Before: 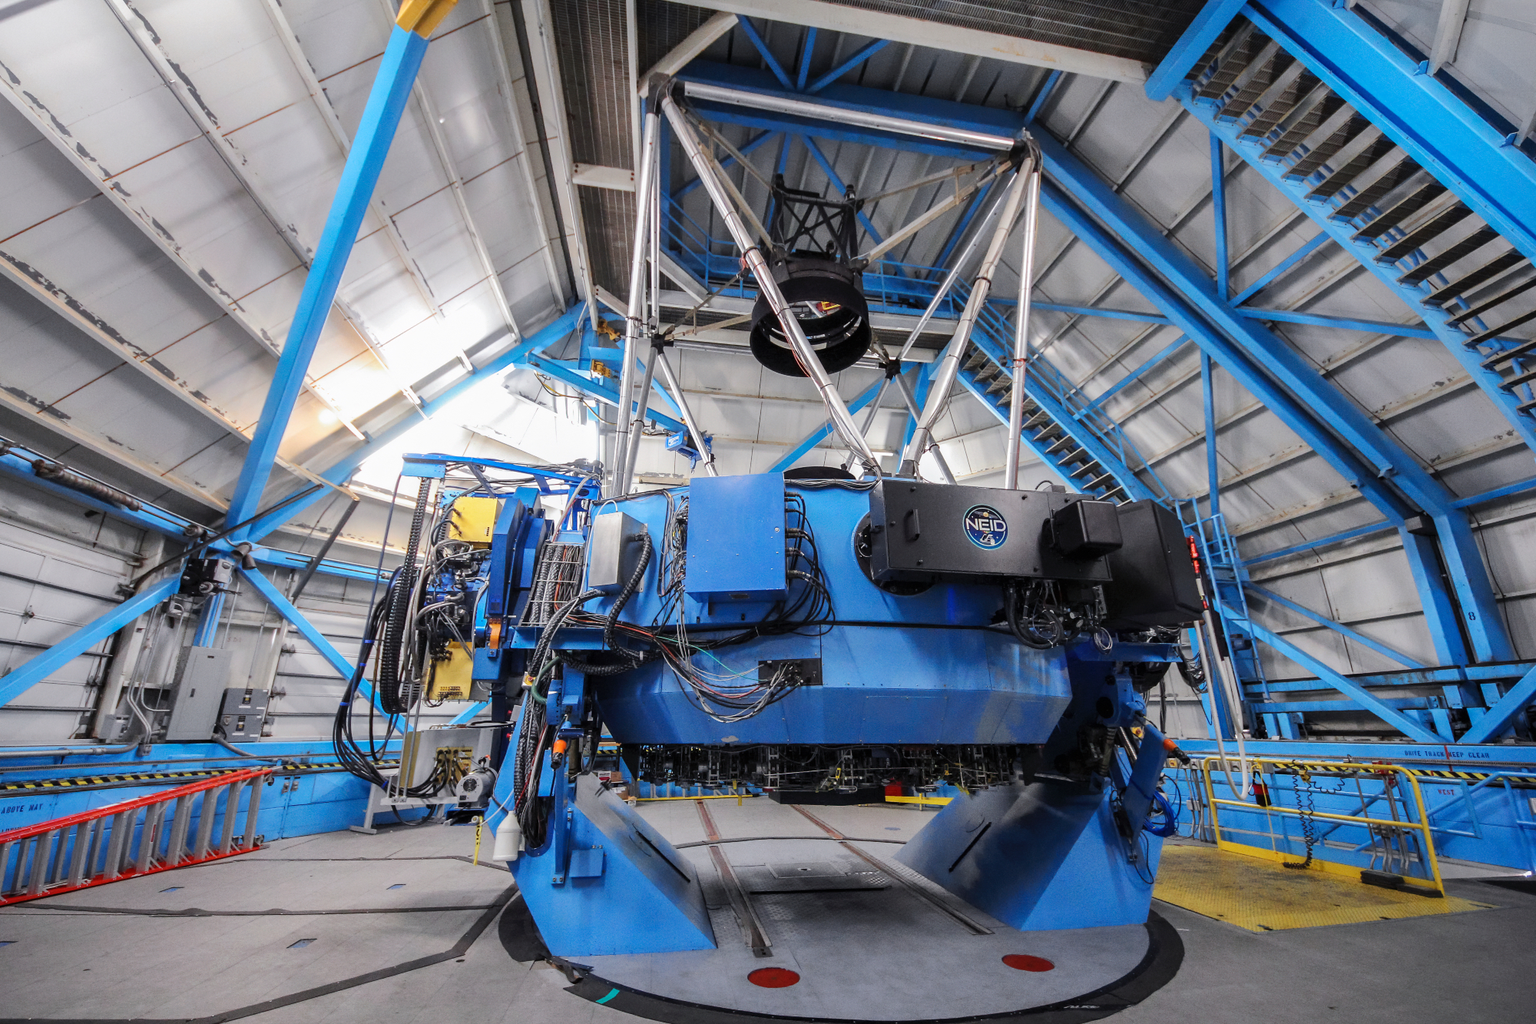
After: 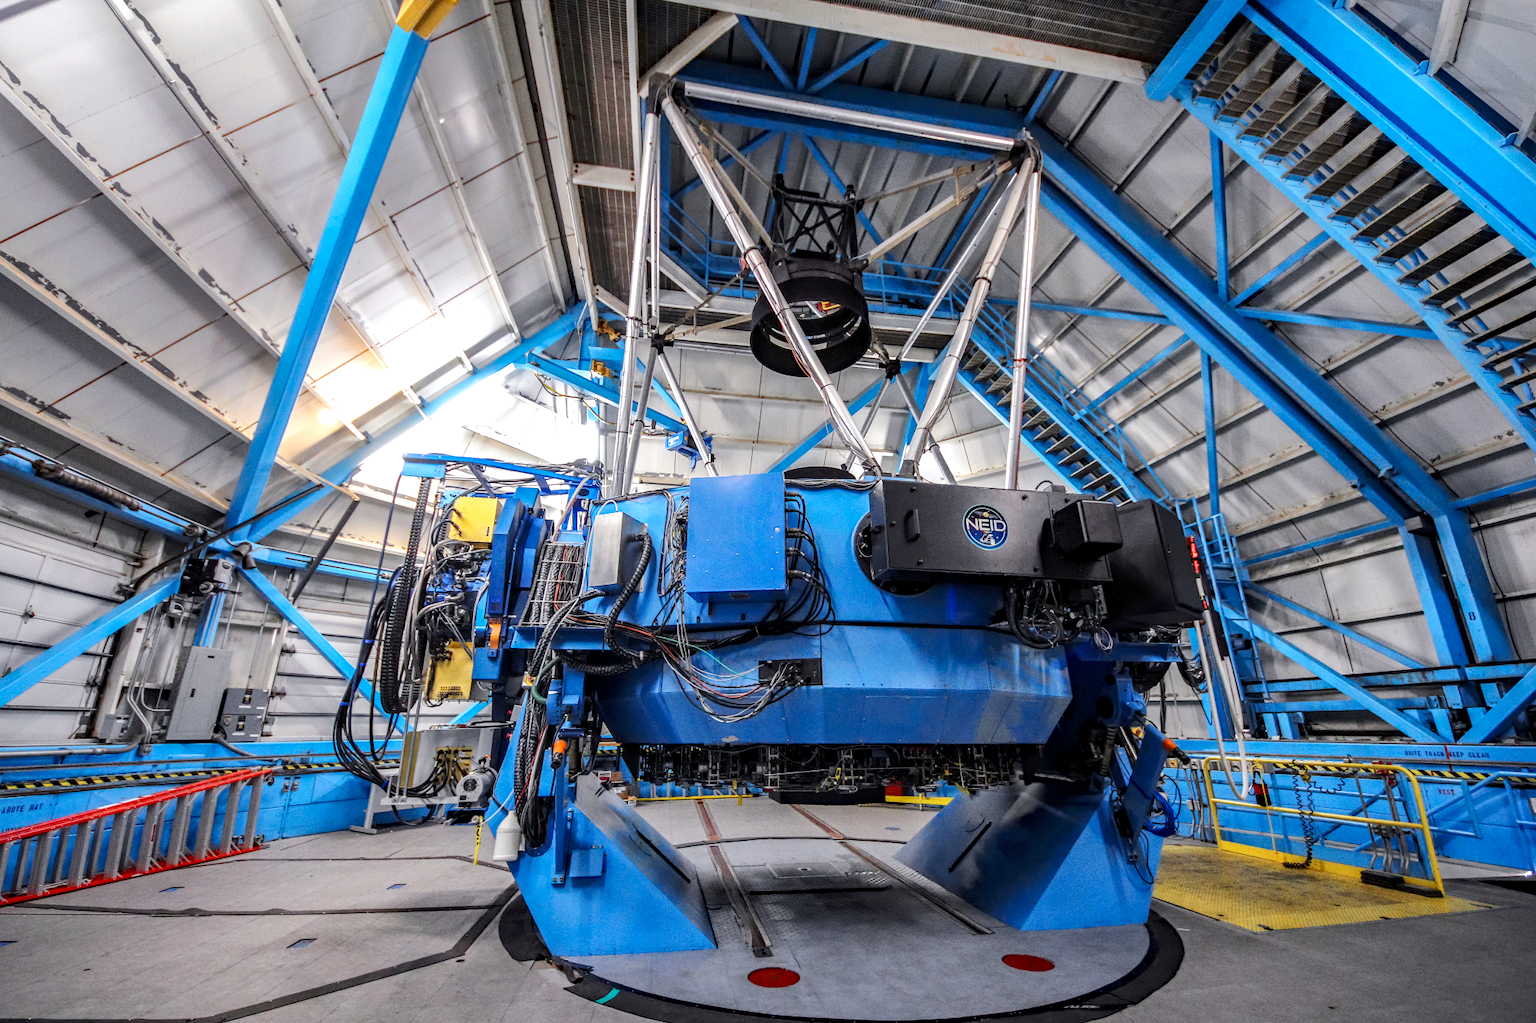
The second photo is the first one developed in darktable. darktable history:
haze removal: compatibility mode true, adaptive false
contrast brightness saturation: contrast 0.078, saturation 0.022
local contrast: on, module defaults
exposure: exposure 0.2 EV, compensate highlight preservation false
